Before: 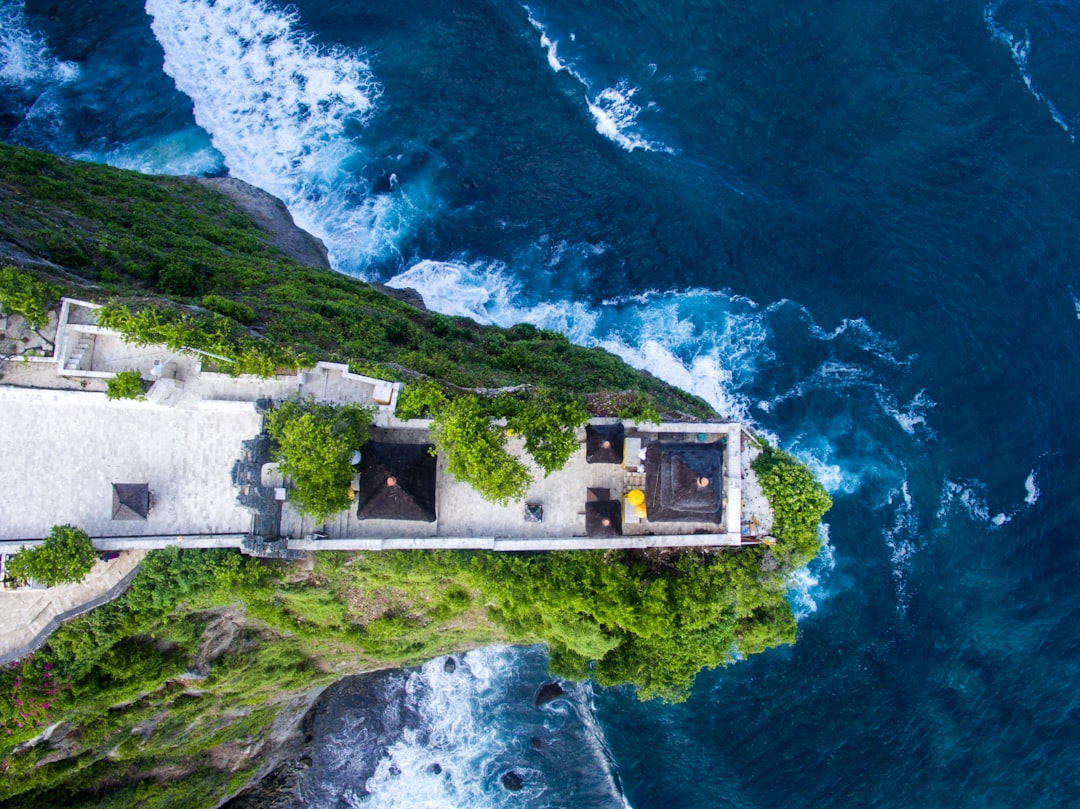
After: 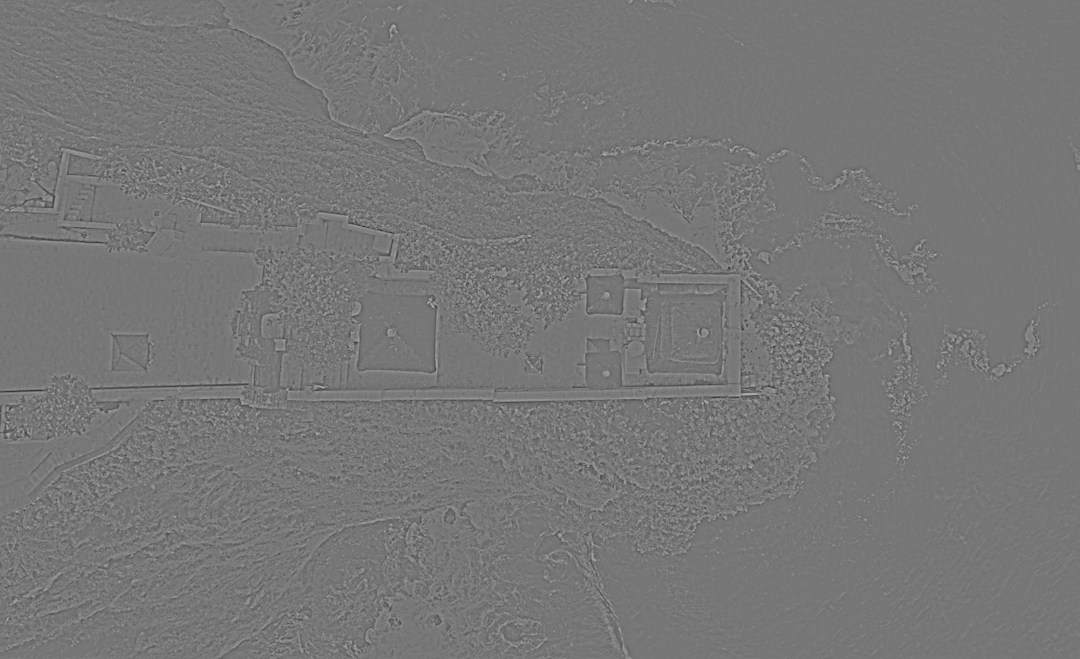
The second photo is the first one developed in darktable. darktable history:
crop and rotate: top 18.507%
highpass: sharpness 9.84%, contrast boost 9.94%
sharpen: on, module defaults
